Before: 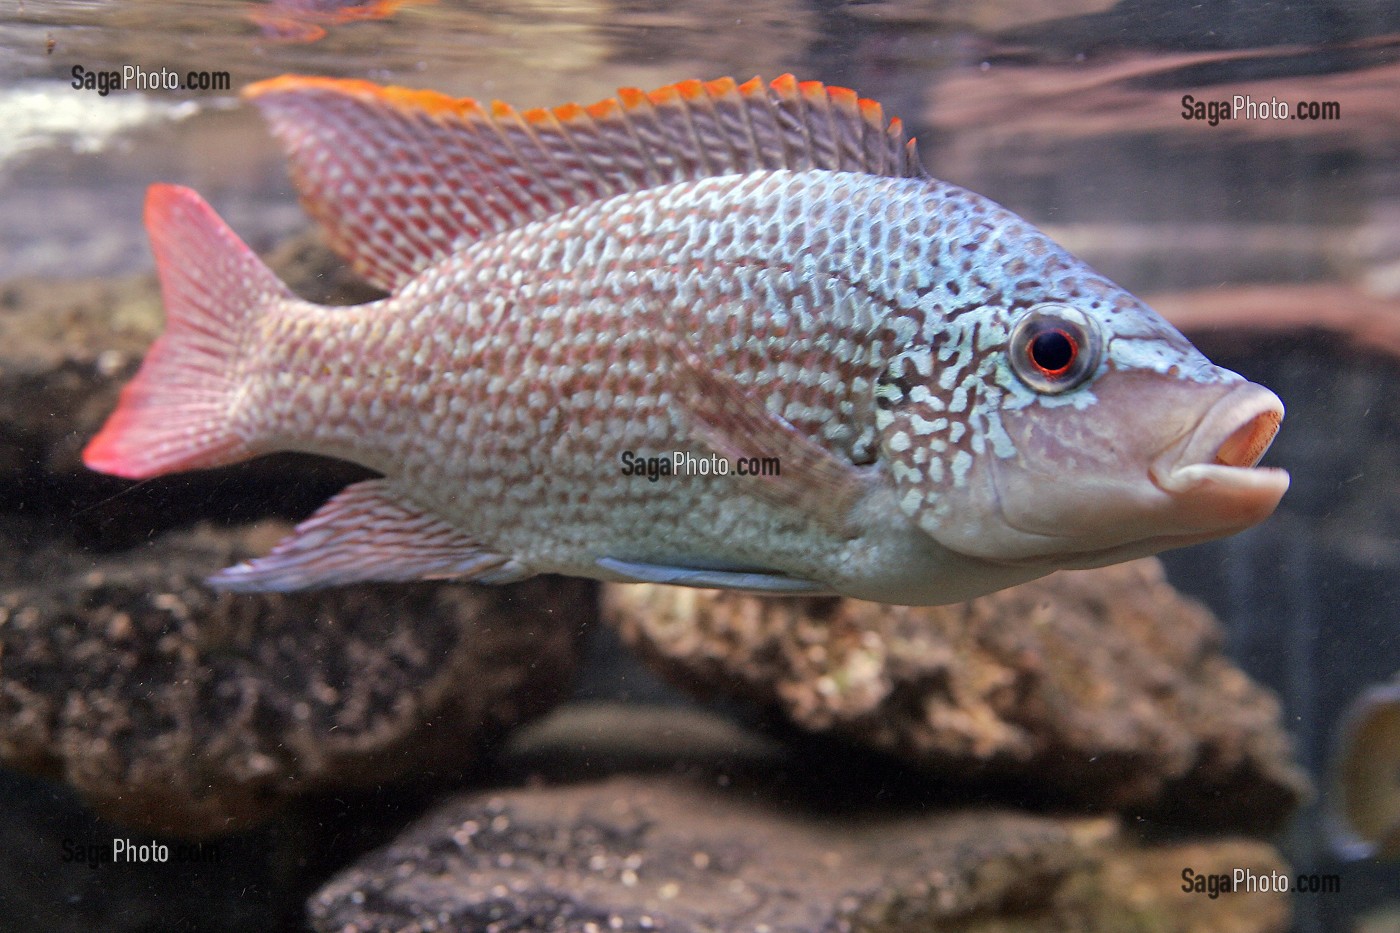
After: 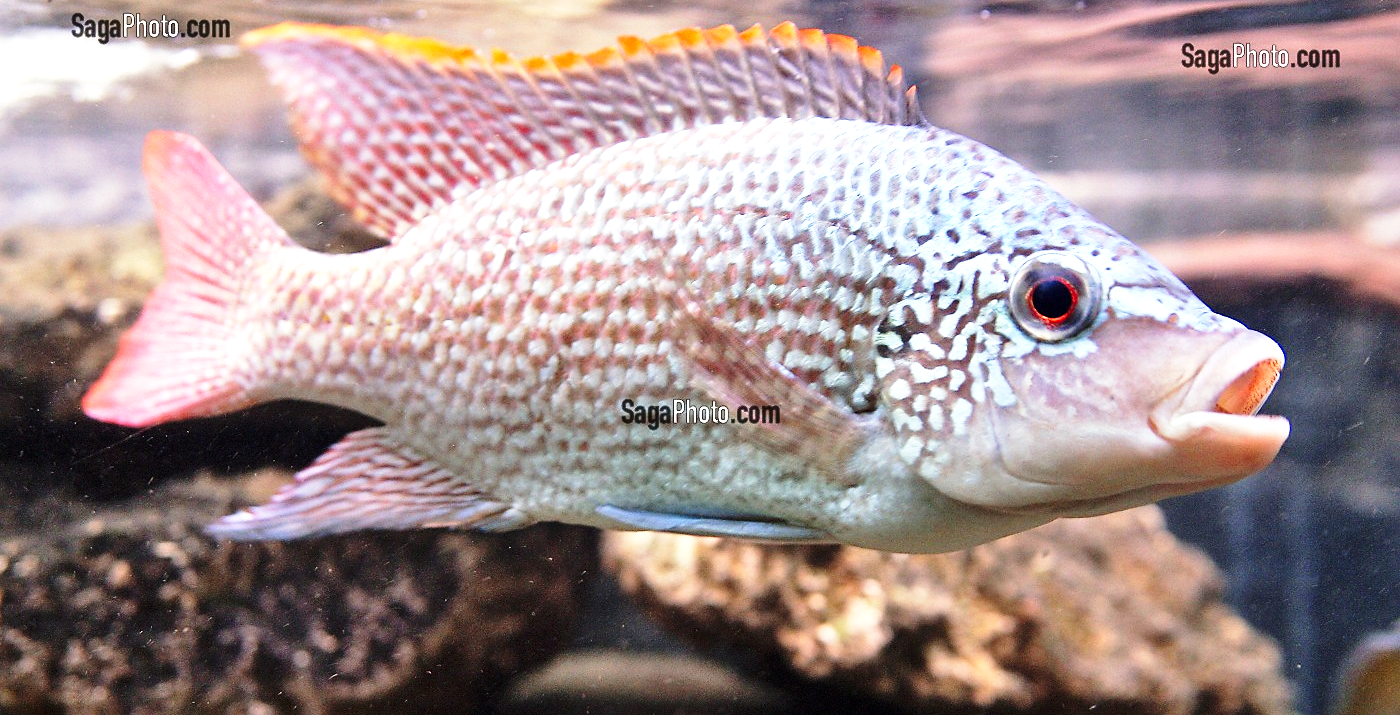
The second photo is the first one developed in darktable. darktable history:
levels: levels [0, 0.492, 0.984]
crop: top 5.588%, bottom 17.745%
sharpen: radius 1.439, amount 0.399, threshold 1.636
base curve: curves: ch0 [(0, 0) (0.026, 0.03) (0.109, 0.232) (0.351, 0.748) (0.669, 0.968) (1, 1)], preserve colors none
local contrast: mode bilateral grid, contrast 99, coarseness 100, detail 107%, midtone range 0.2
